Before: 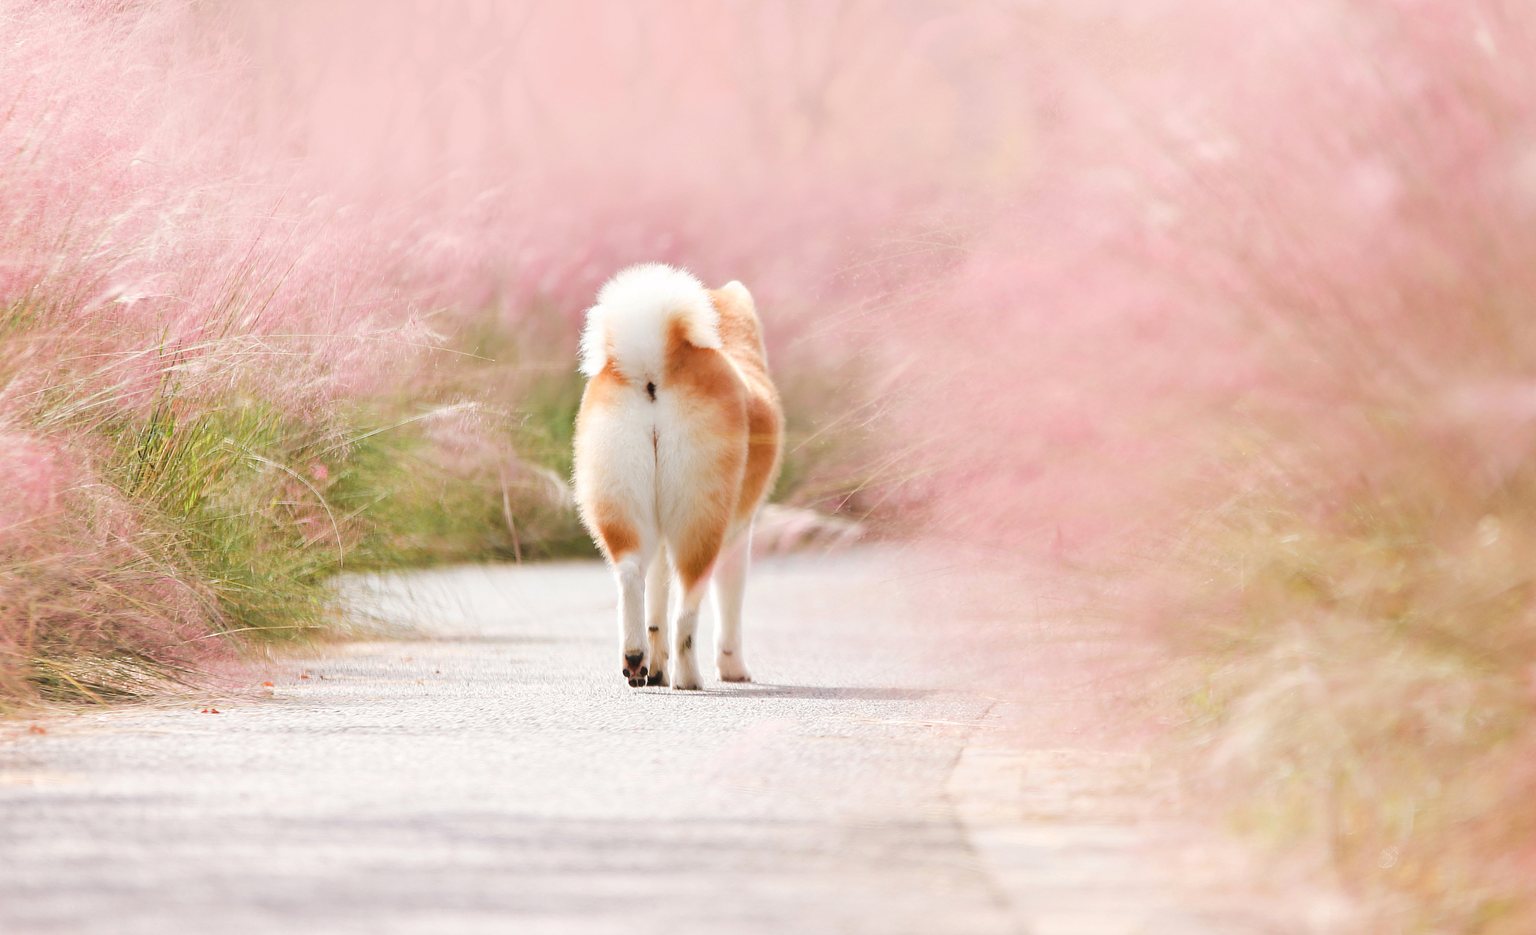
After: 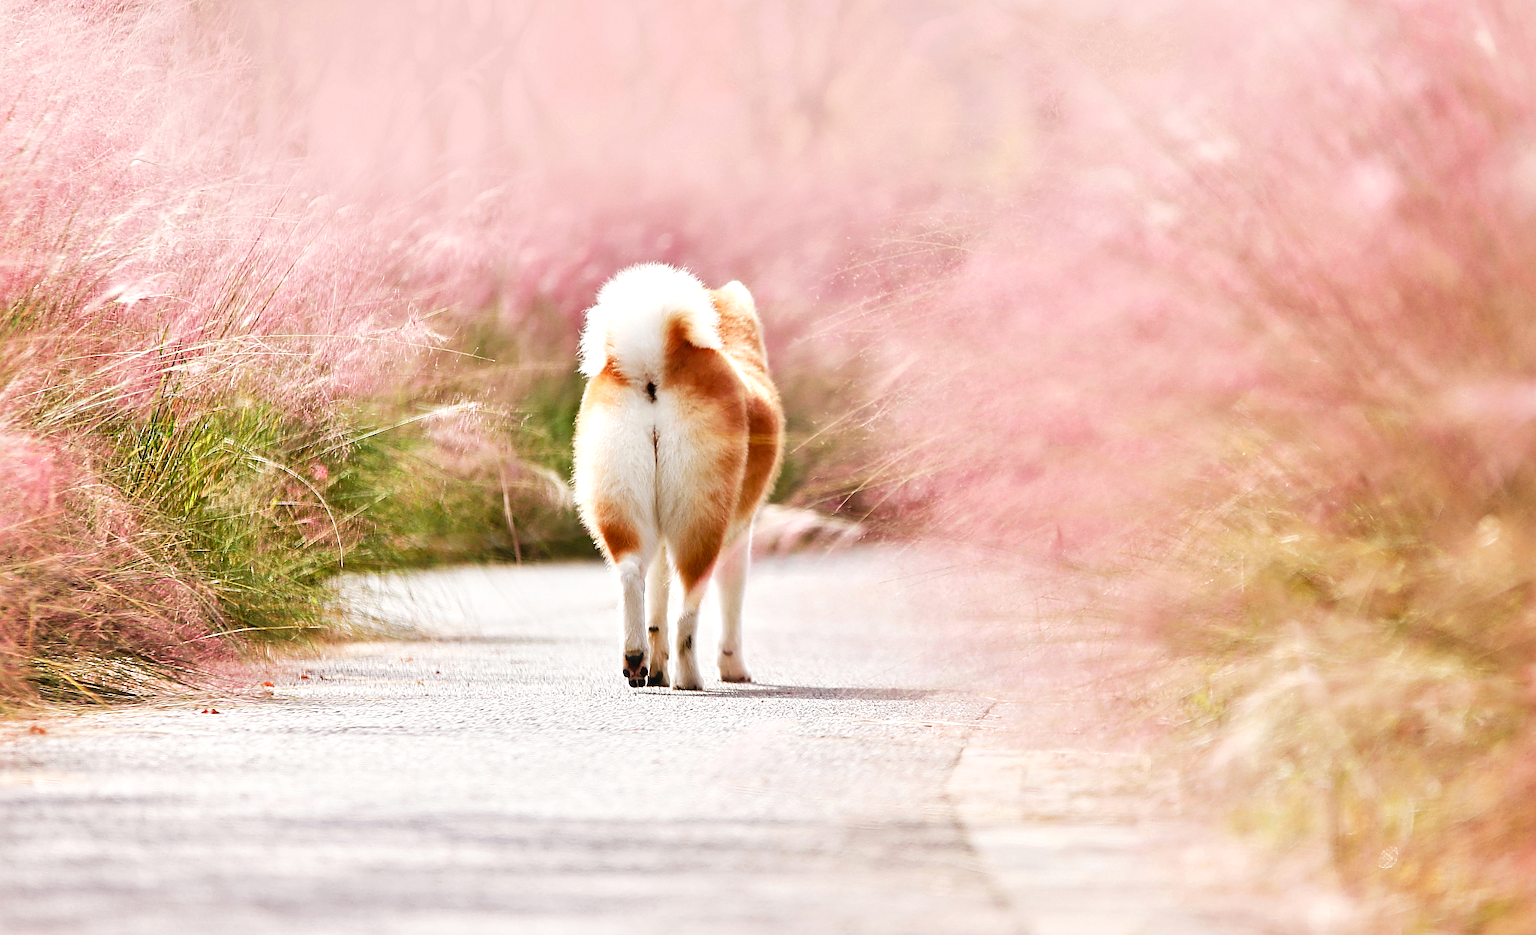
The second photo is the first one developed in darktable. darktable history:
sharpen: on, module defaults
local contrast: mode bilateral grid, contrast 25, coarseness 60, detail 151%, midtone range 0.2
tone curve: curves: ch0 [(0, 0) (0.003, 0.004) (0.011, 0.009) (0.025, 0.017) (0.044, 0.029) (0.069, 0.04) (0.1, 0.051) (0.136, 0.07) (0.177, 0.095) (0.224, 0.131) (0.277, 0.179) (0.335, 0.237) (0.399, 0.302) (0.468, 0.386) (0.543, 0.471) (0.623, 0.576) (0.709, 0.699) (0.801, 0.817) (0.898, 0.917) (1, 1)], preserve colors none
